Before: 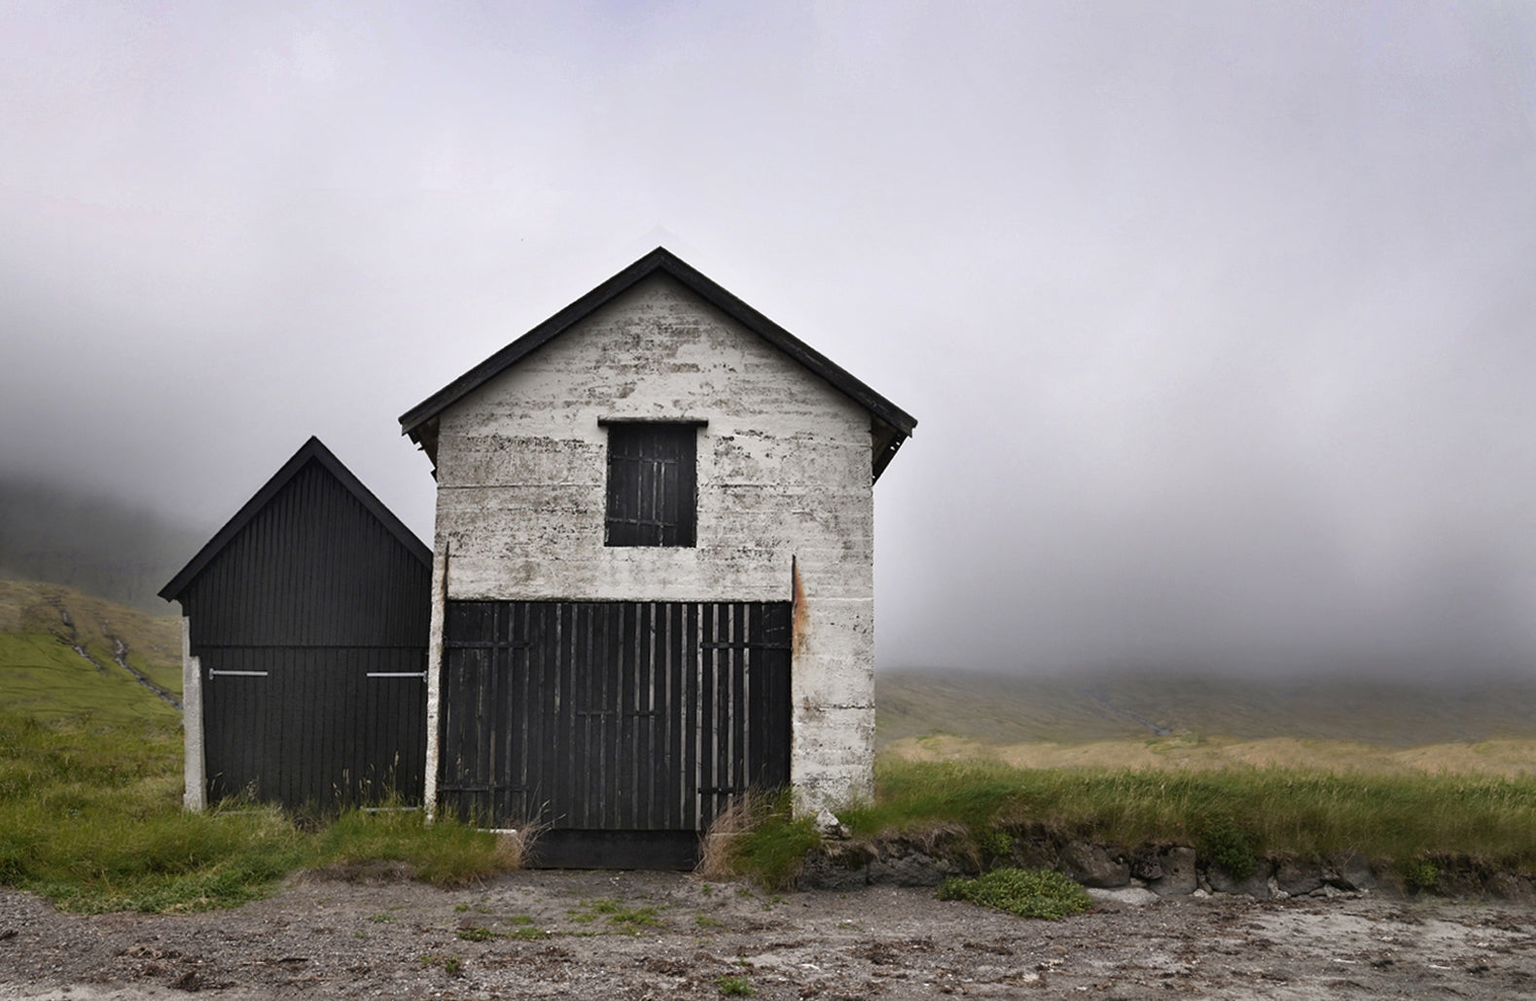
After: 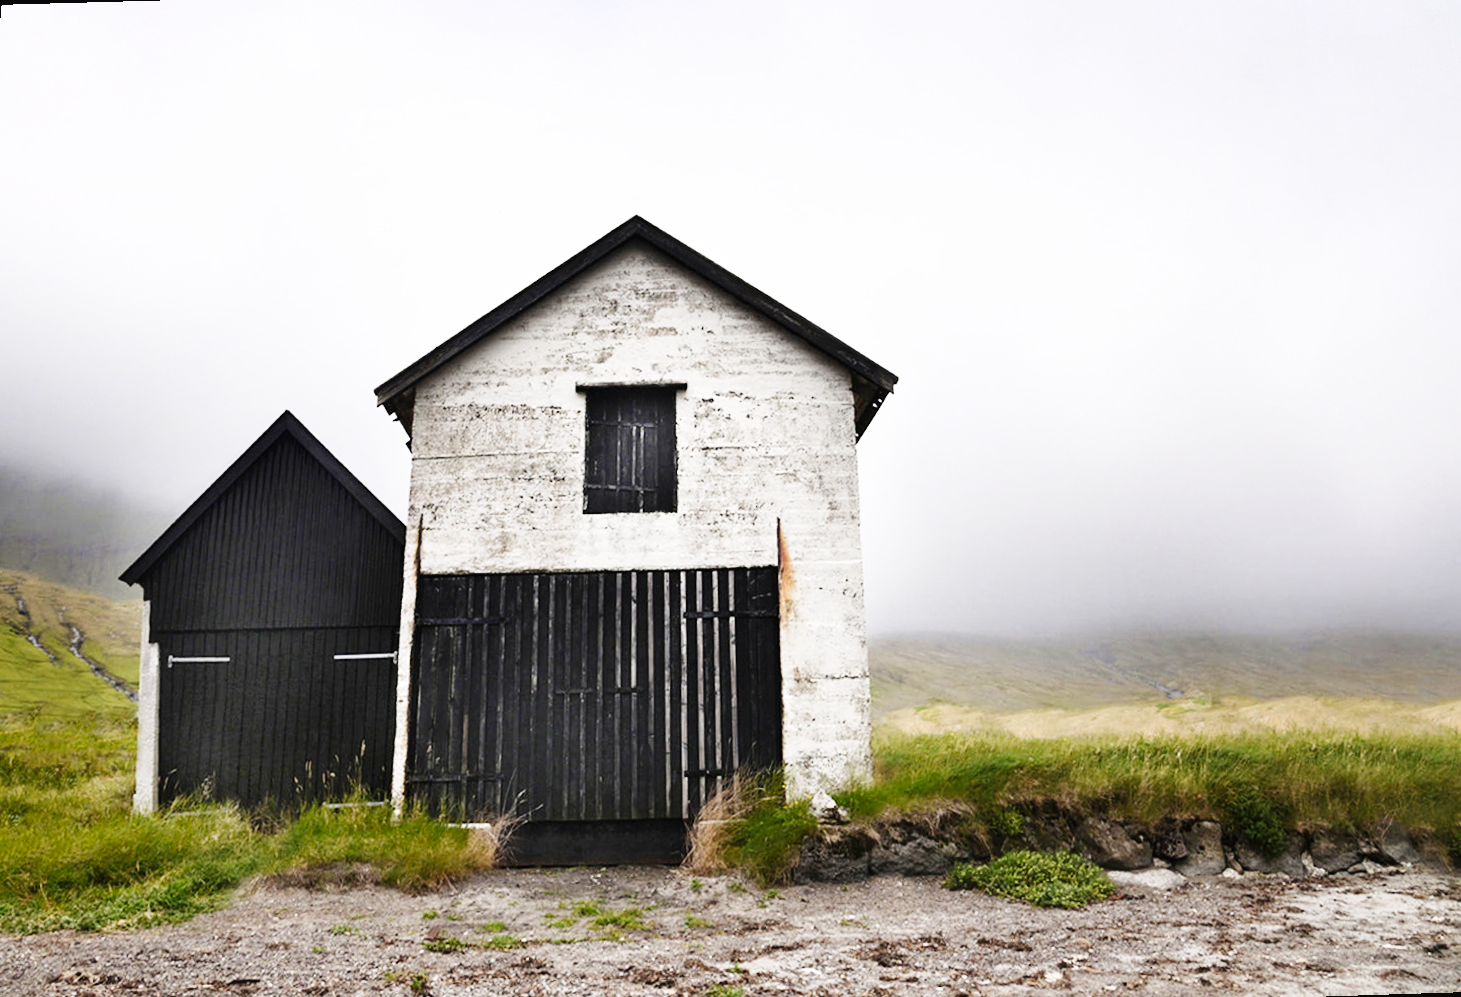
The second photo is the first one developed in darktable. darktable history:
exposure: black level correction 0, compensate exposure bias true, compensate highlight preservation false
base curve: curves: ch0 [(0, 0.003) (0.001, 0.002) (0.006, 0.004) (0.02, 0.022) (0.048, 0.086) (0.094, 0.234) (0.162, 0.431) (0.258, 0.629) (0.385, 0.8) (0.548, 0.918) (0.751, 0.988) (1, 1)], preserve colors none
rotate and perspective: rotation -1.68°, lens shift (vertical) -0.146, crop left 0.049, crop right 0.912, crop top 0.032, crop bottom 0.96
